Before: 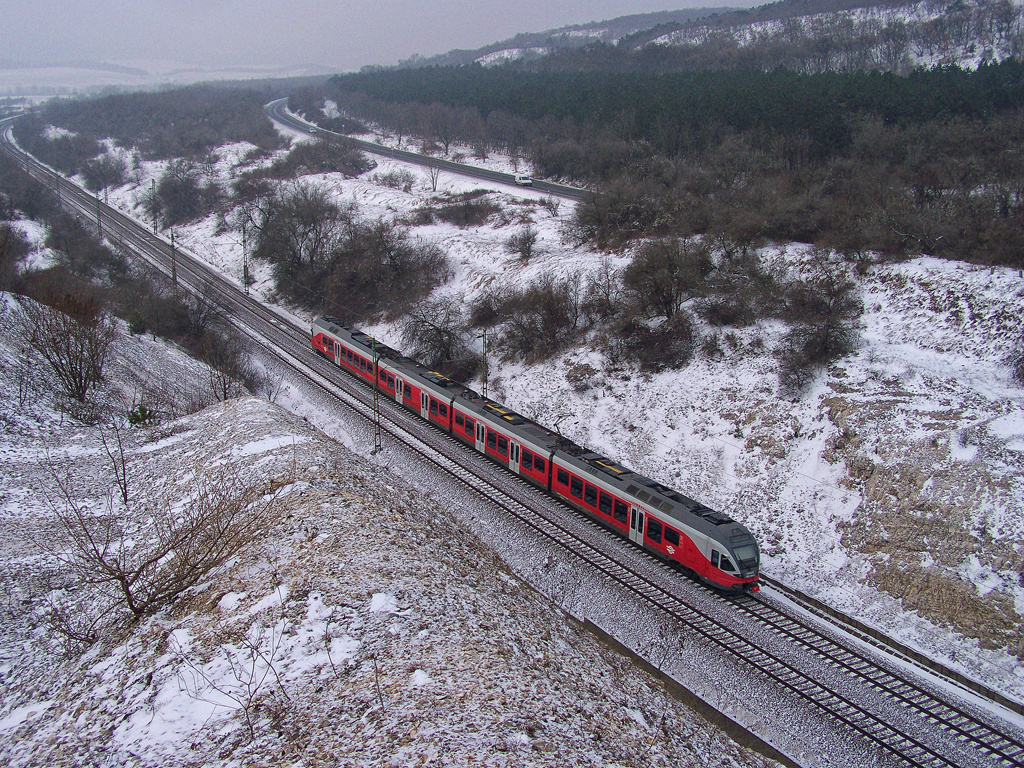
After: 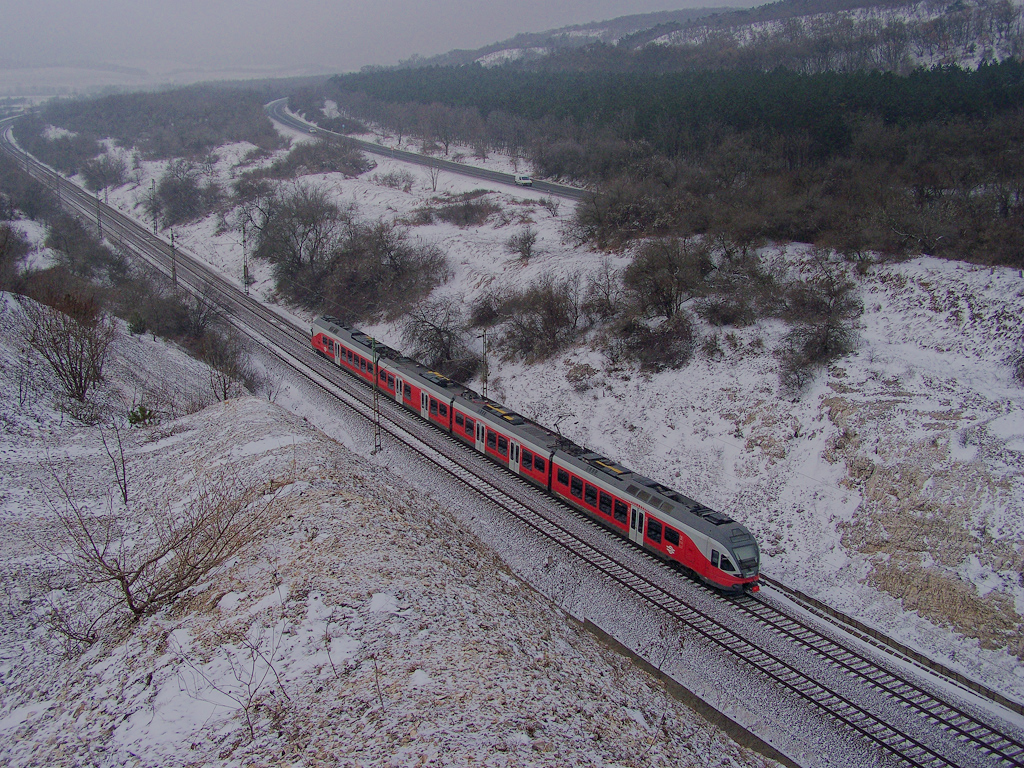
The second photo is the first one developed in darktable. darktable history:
shadows and highlights: shadows -89.28, highlights 91.55, soften with gaussian
filmic rgb: black relative exposure -8.03 EV, white relative exposure 8.05 EV, hardness 2.41, latitude 10.83%, contrast 0.712, highlights saturation mix 9.52%, shadows ↔ highlights balance 1.66%
